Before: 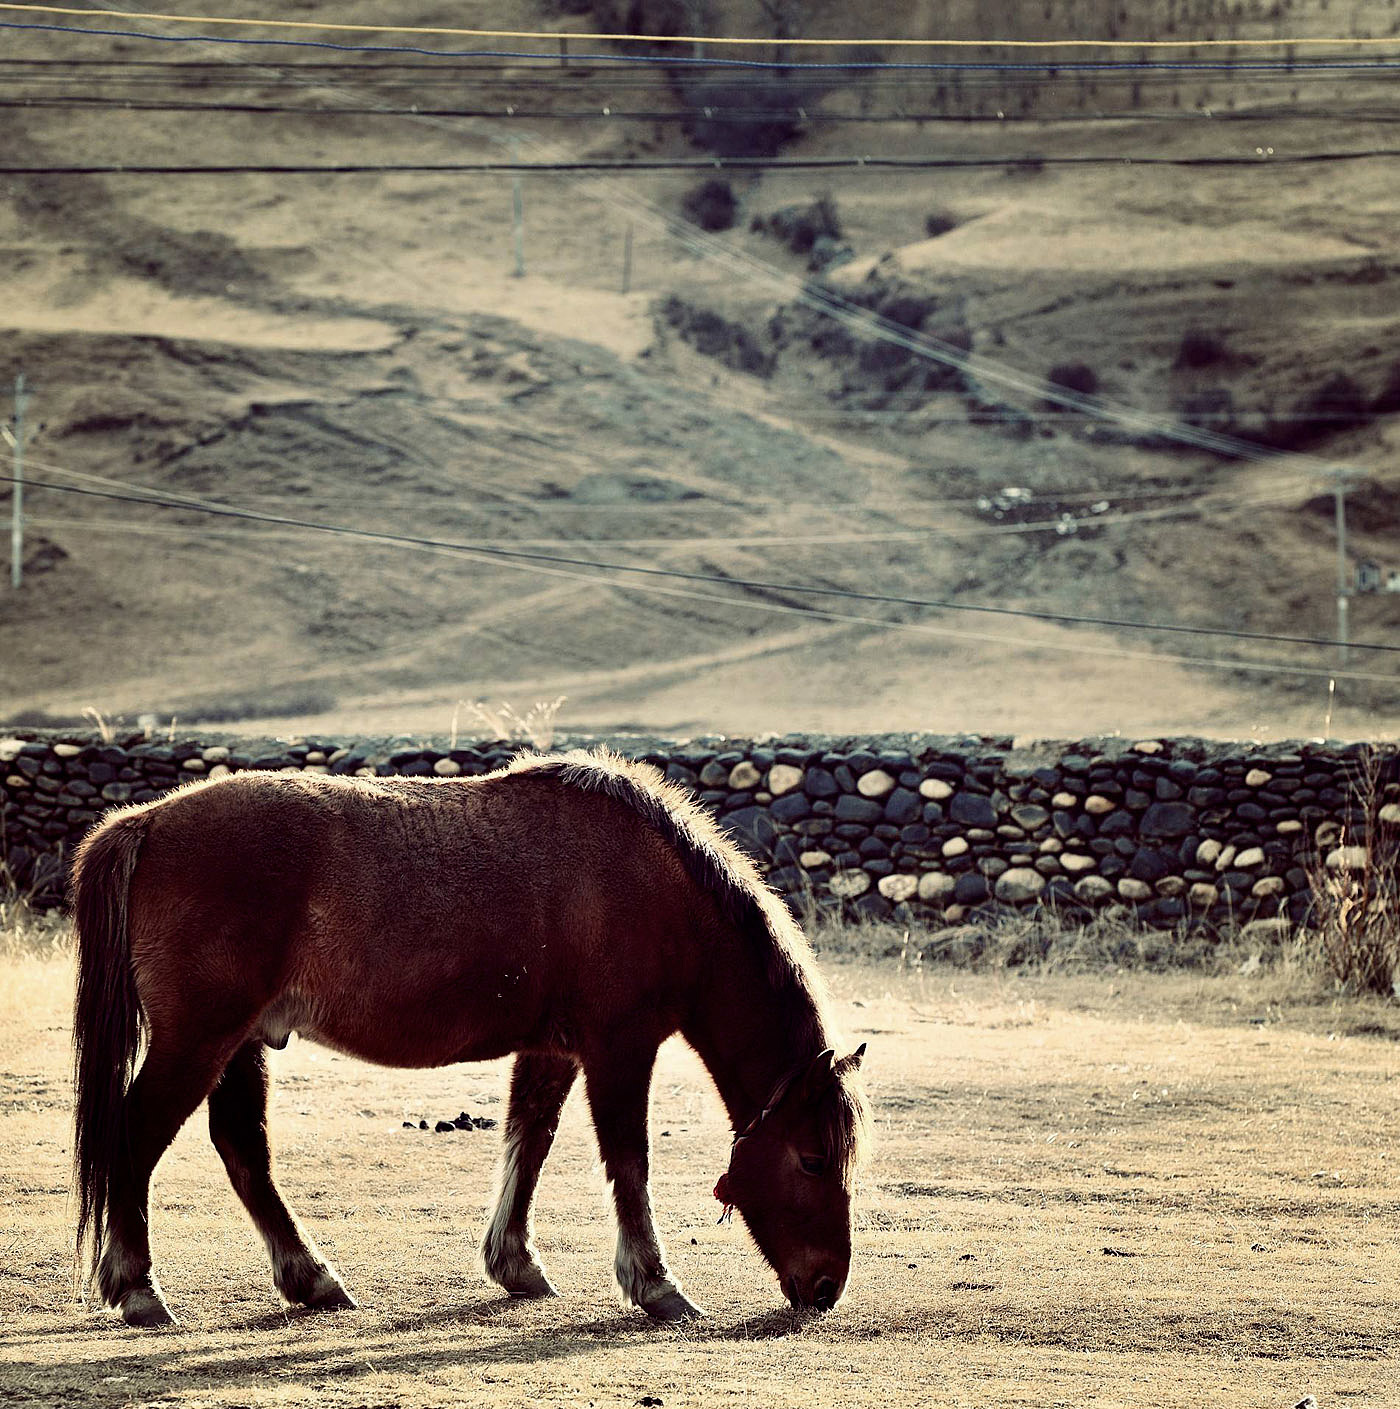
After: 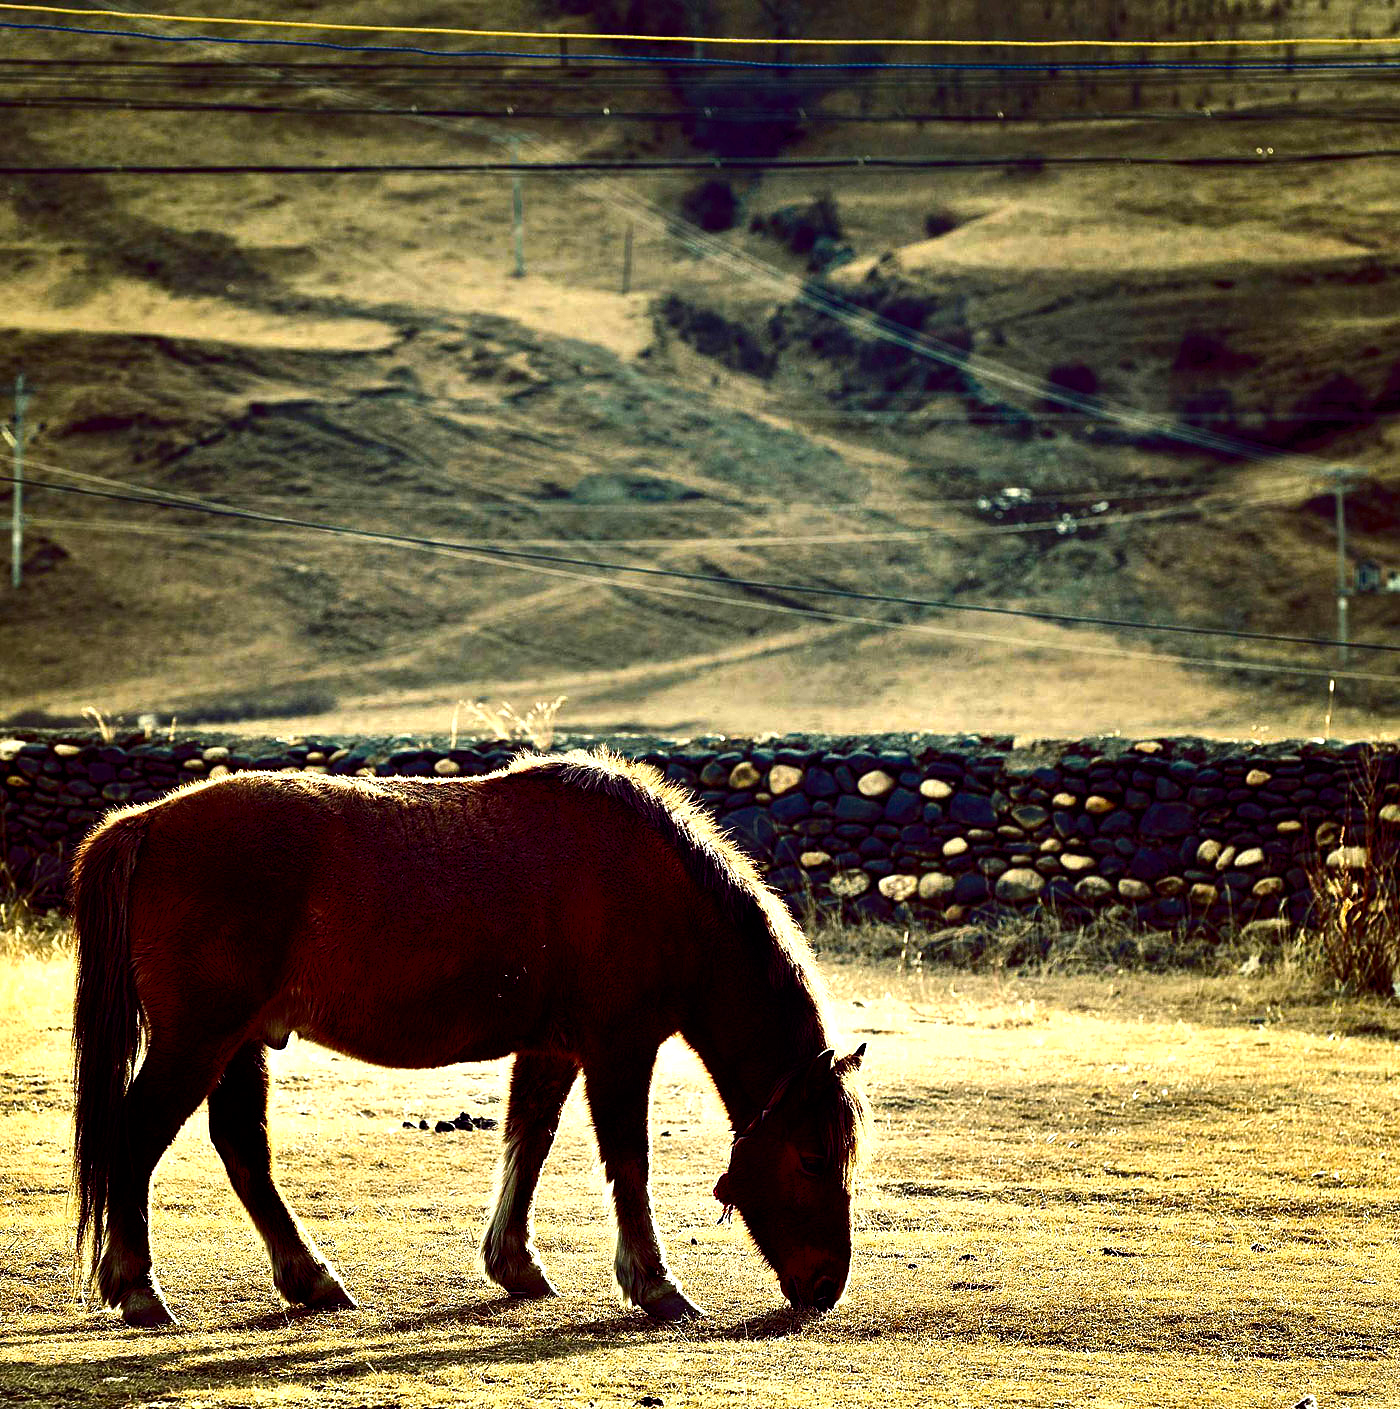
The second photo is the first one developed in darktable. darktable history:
contrast brightness saturation: brightness -0.25, saturation 0.2
color balance rgb: linear chroma grading › global chroma 9%, perceptual saturation grading › global saturation 36%, perceptual saturation grading › shadows 35%, perceptual brilliance grading › global brilliance 15%, perceptual brilliance grading › shadows -35%, global vibrance 15%
